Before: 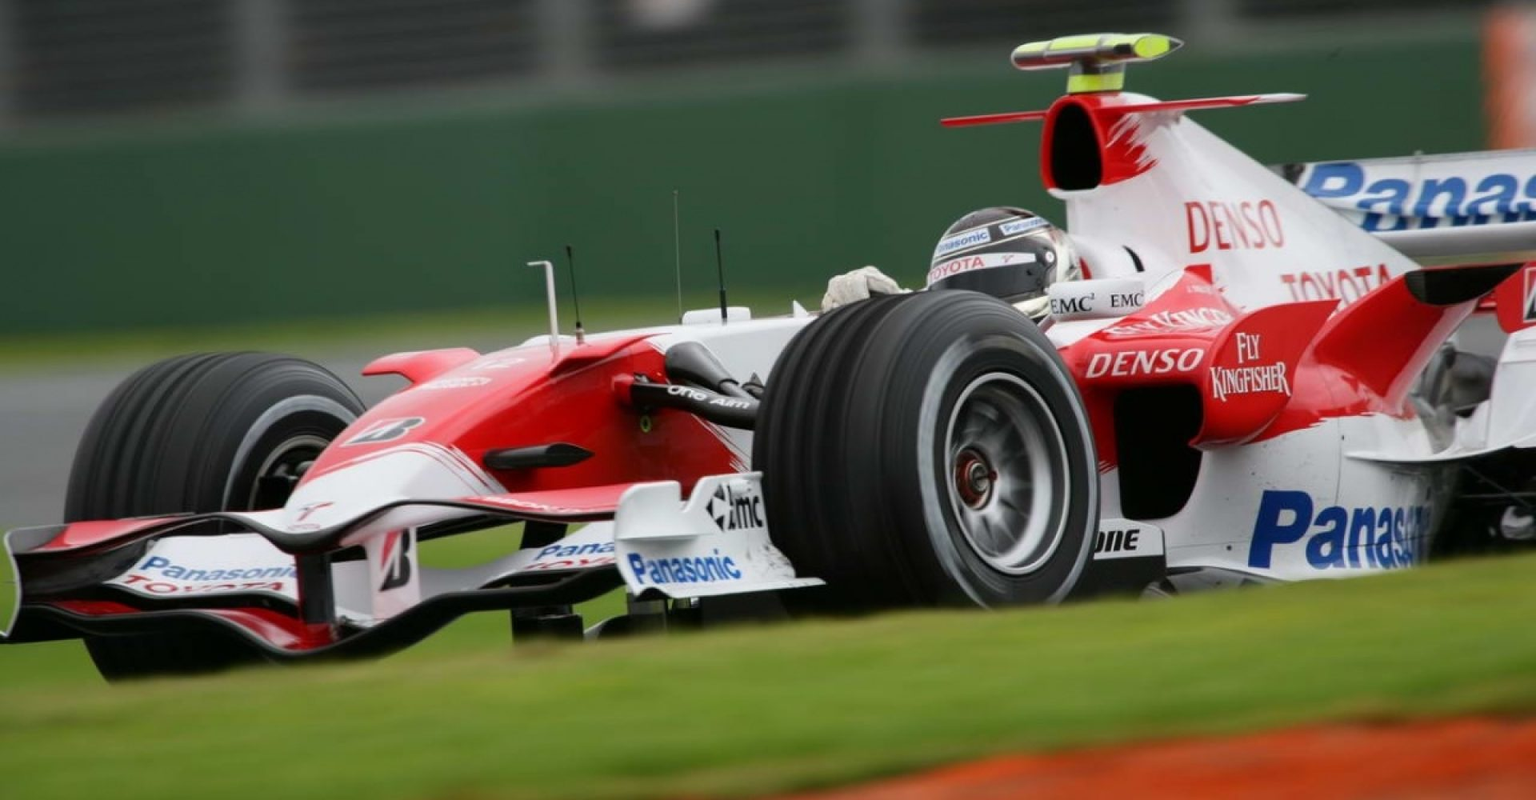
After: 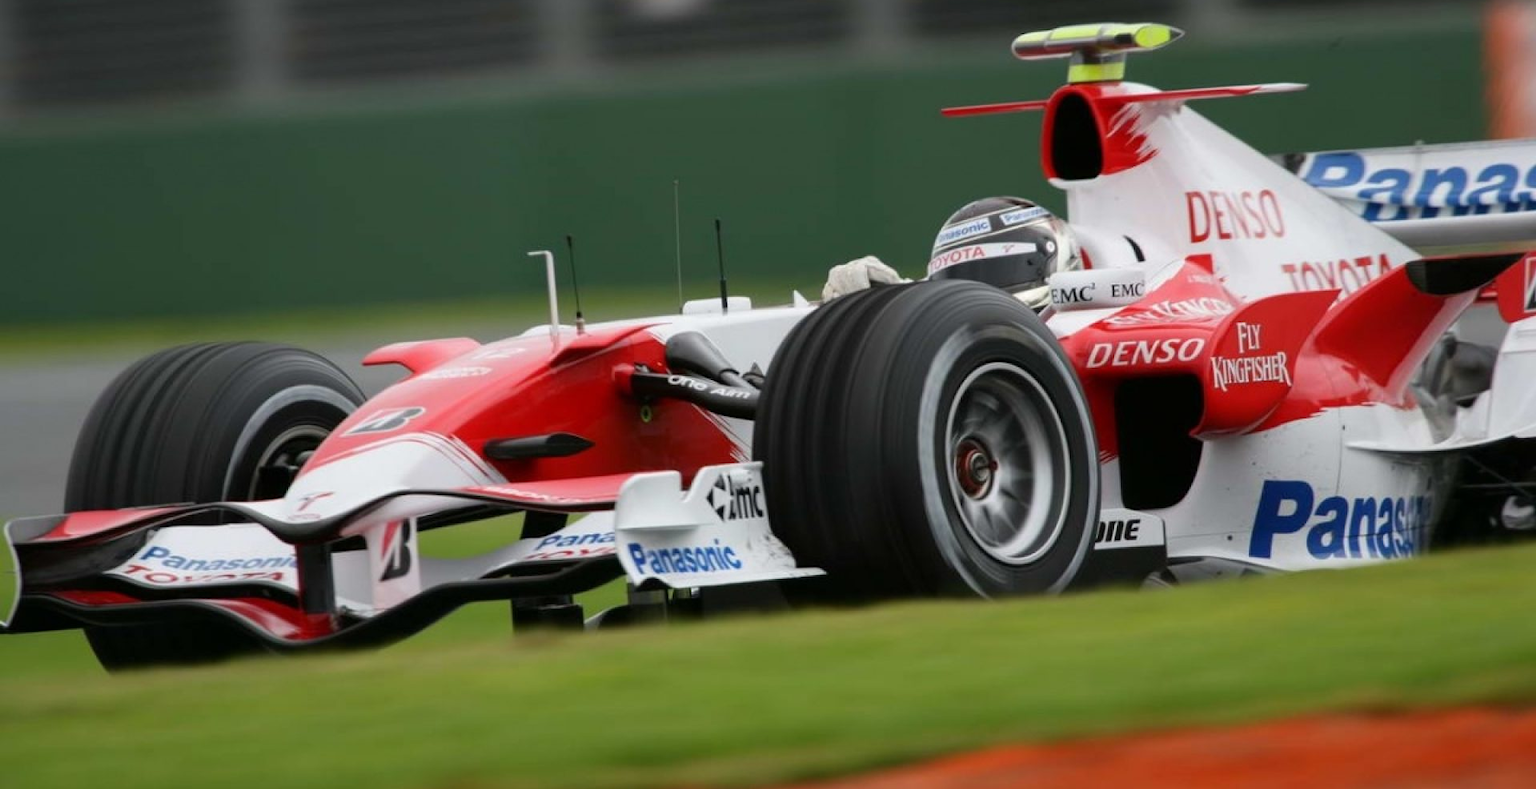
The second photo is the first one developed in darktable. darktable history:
crop: top 1.331%, right 0.03%
